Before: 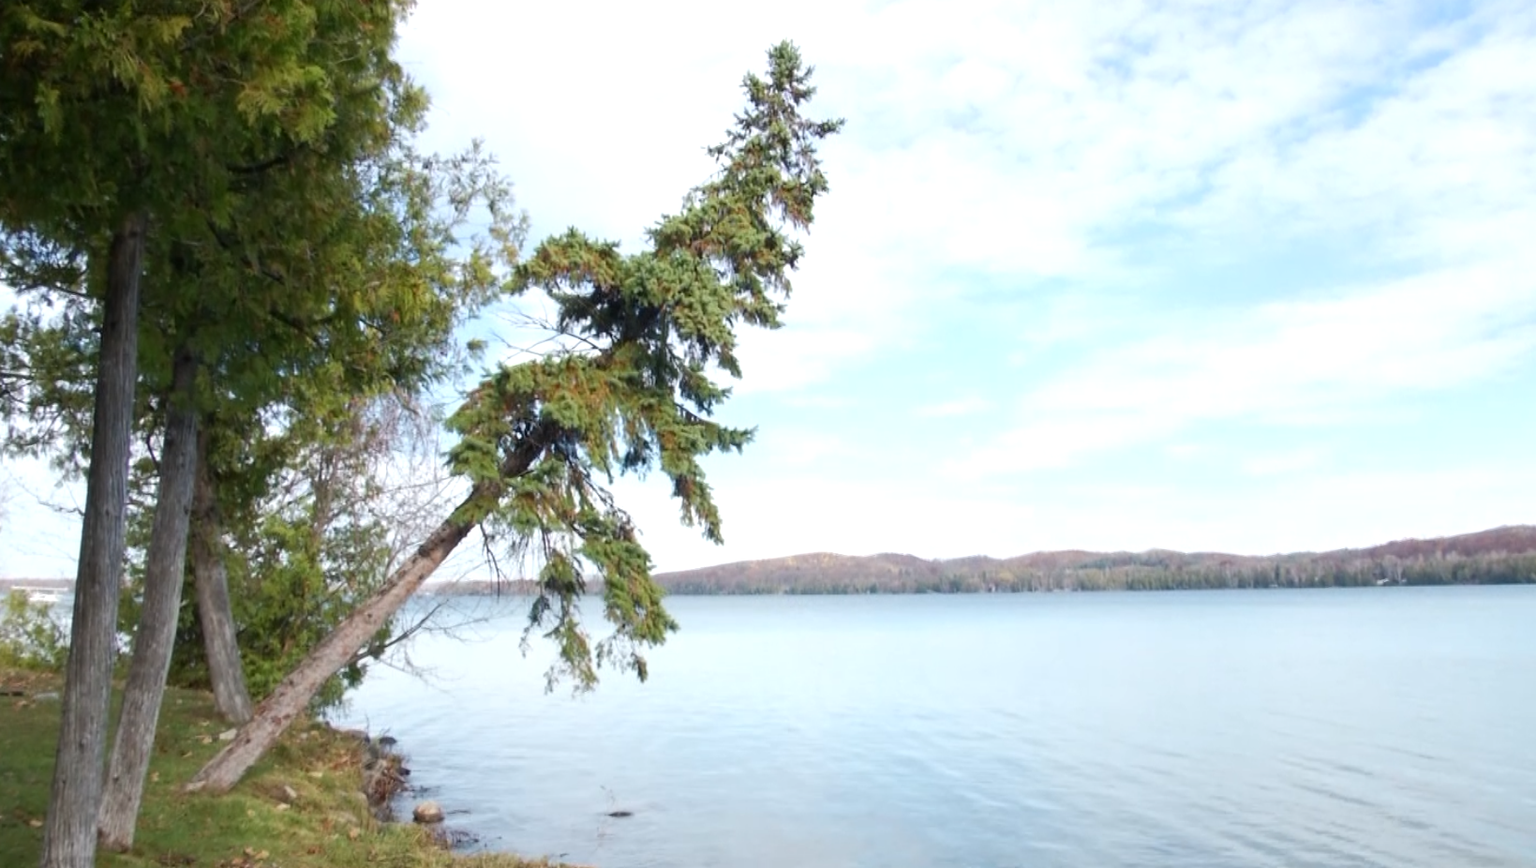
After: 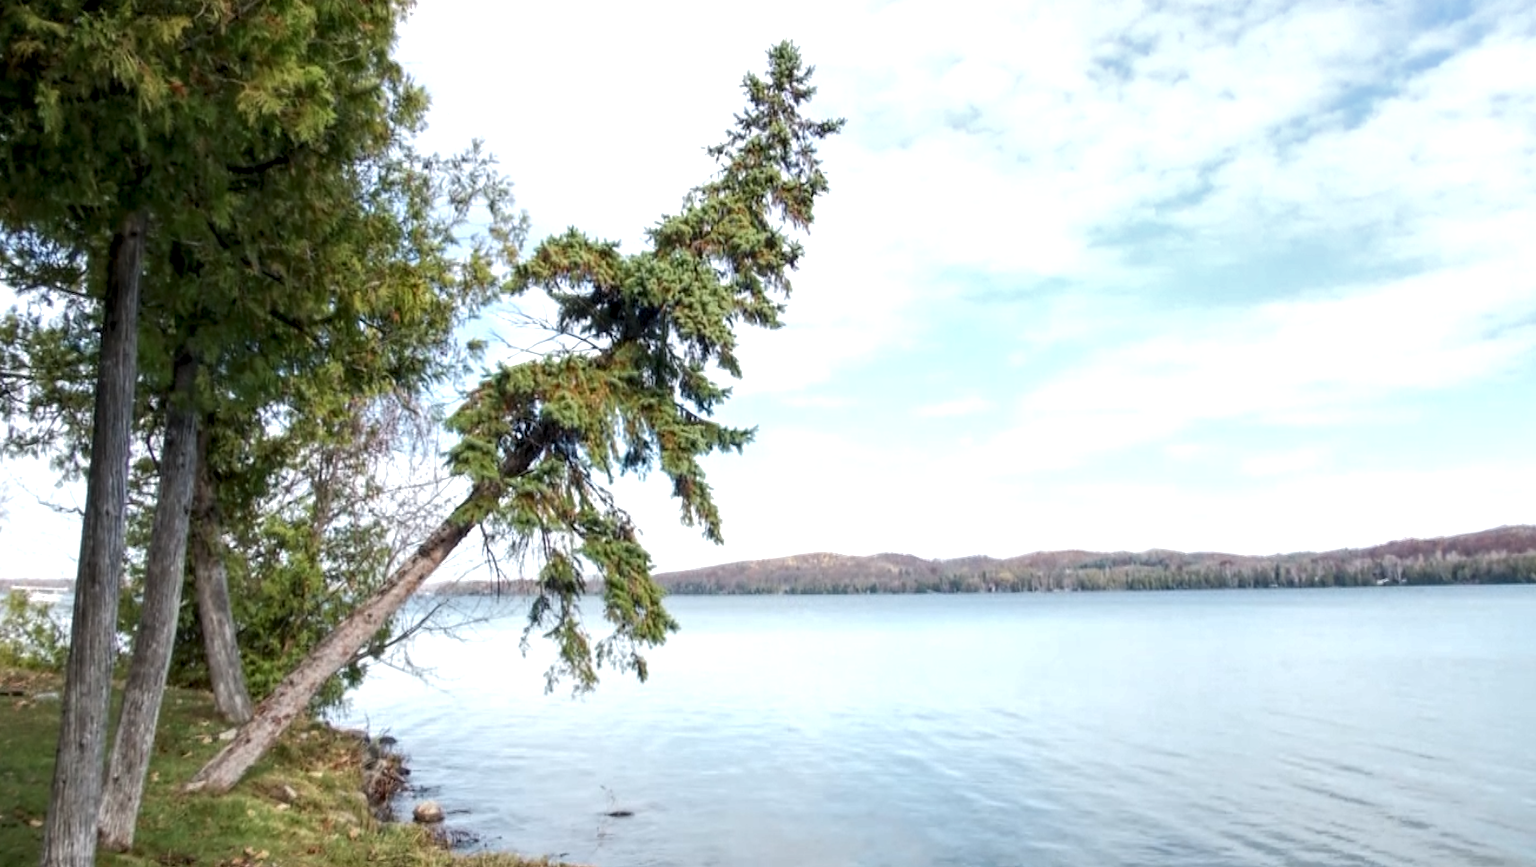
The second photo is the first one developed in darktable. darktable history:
local contrast: highlights 107%, shadows 97%, detail 199%, midtone range 0.2
